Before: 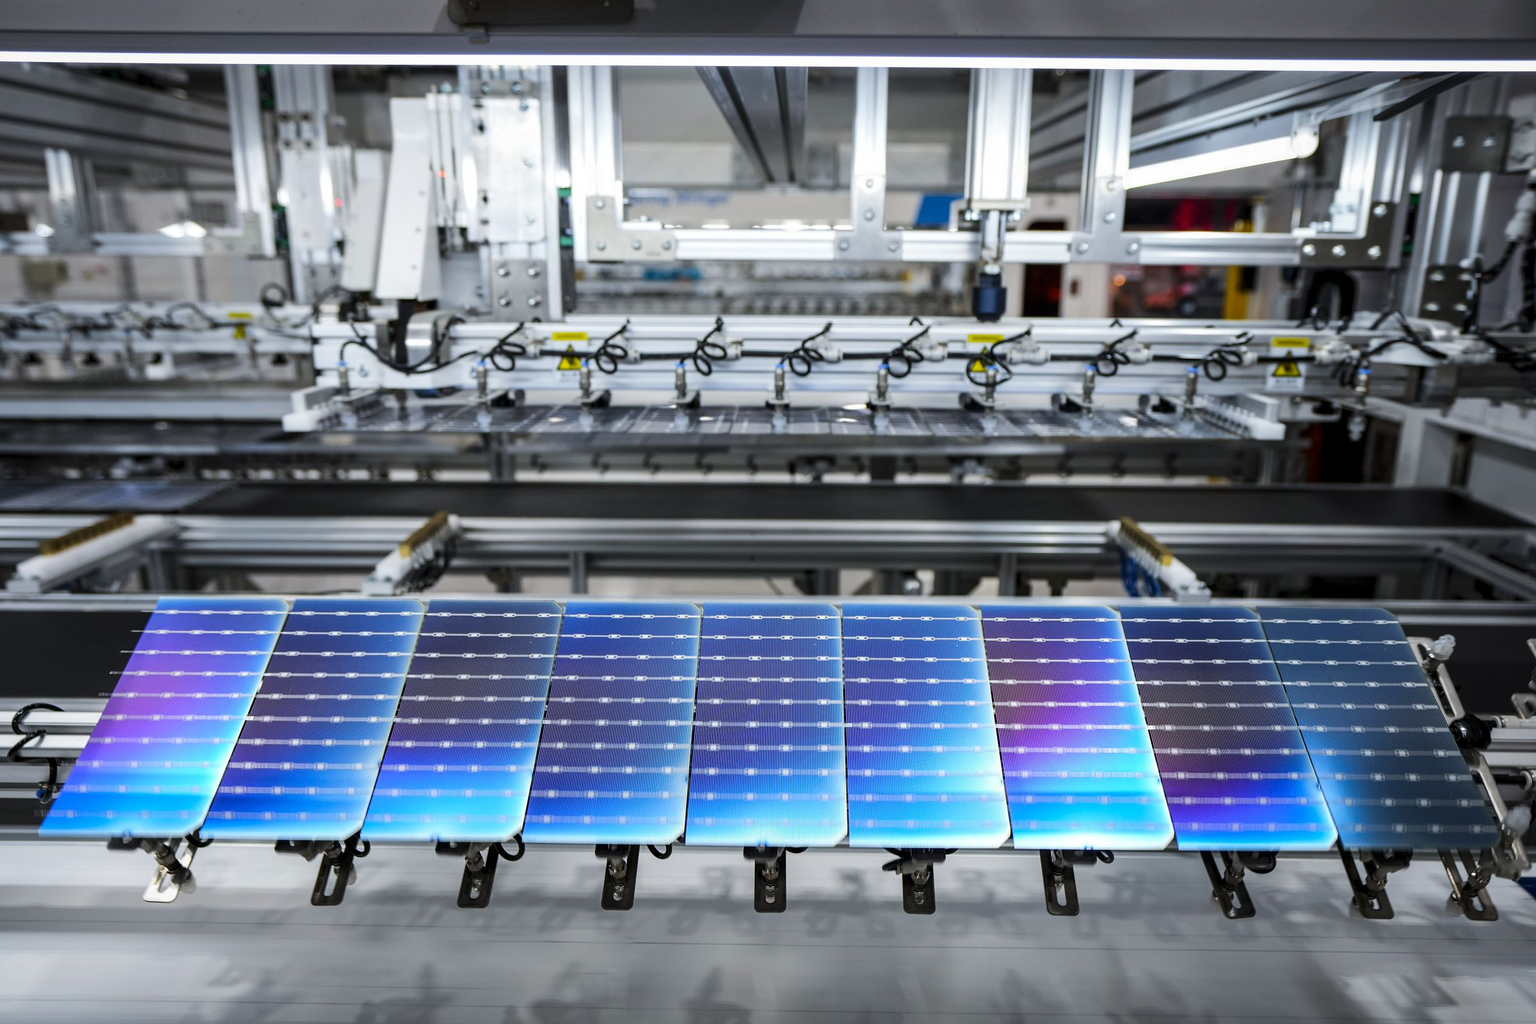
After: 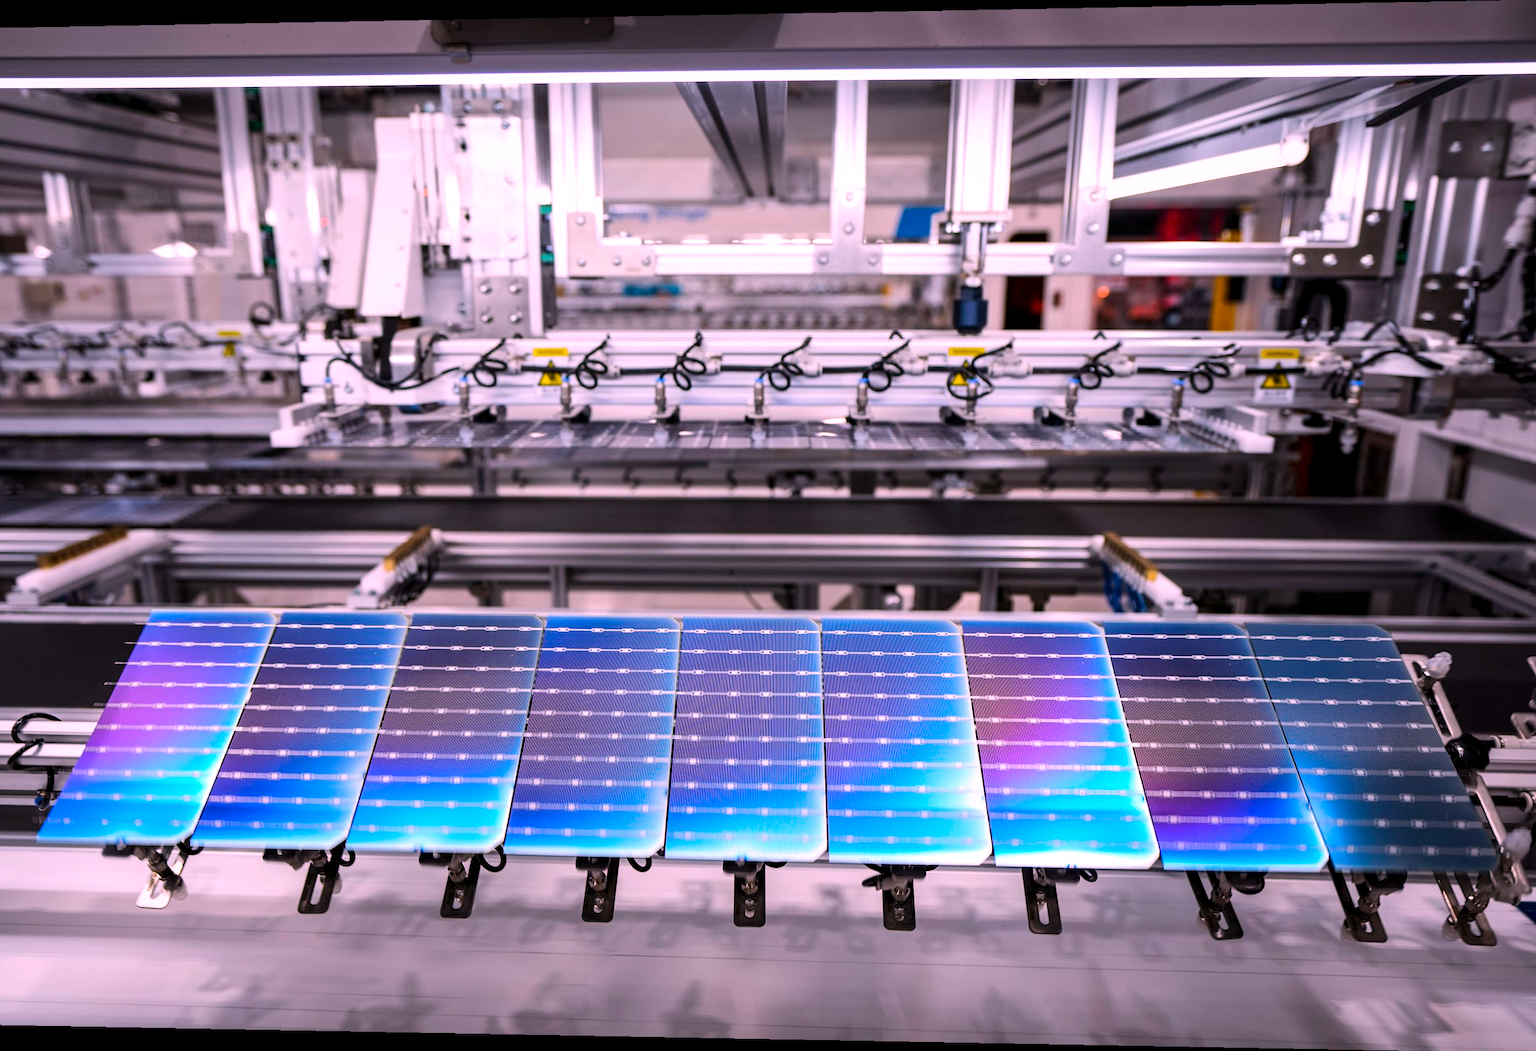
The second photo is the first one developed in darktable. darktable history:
white balance: red 1.188, blue 1.11
rotate and perspective: lens shift (horizontal) -0.055, automatic cropping off
